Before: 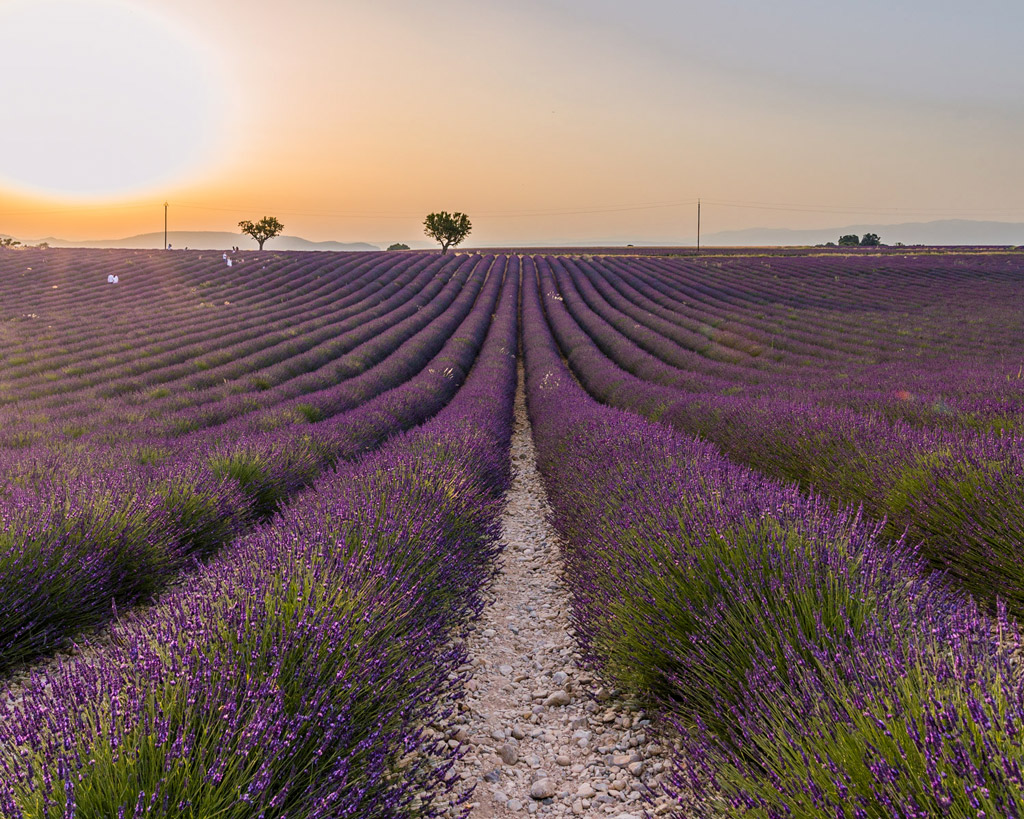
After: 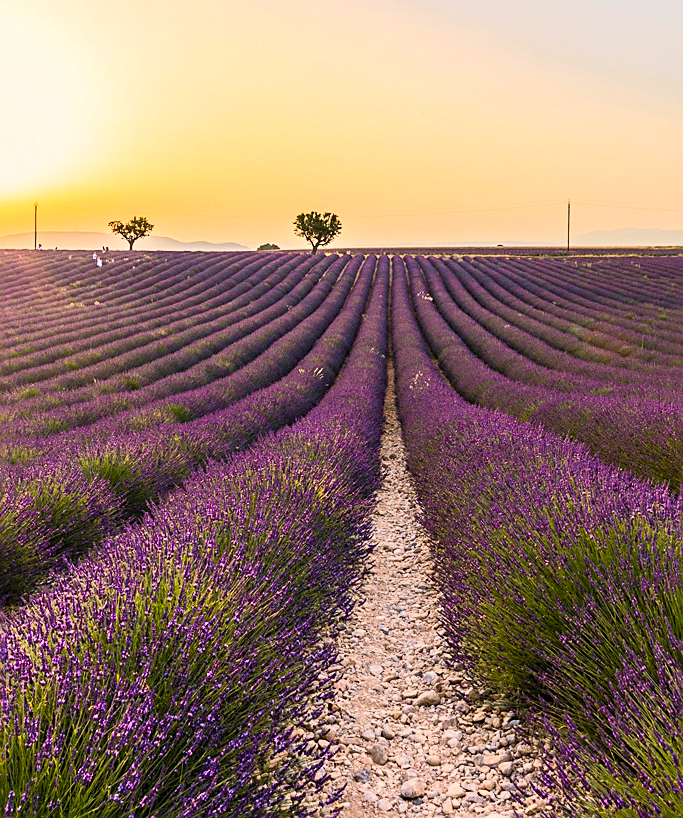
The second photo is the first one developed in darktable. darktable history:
crop and rotate: left 12.769%, right 20.444%
exposure: exposure -0.155 EV, compensate highlight preservation false
sharpen: on, module defaults
color calibration: x 0.33, y 0.346, temperature 5636.17 K
contrast brightness saturation: contrast 0.241, brightness 0.254, saturation 0.38
tone equalizer: -8 EV -0.389 EV, -7 EV -0.413 EV, -6 EV -0.301 EV, -5 EV -0.243 EV, -3 EV 0.237 EV, -2 EV 0.307 EV, -1 EV 0.399 EV, +0 EV 0.43 EV, edges refinement/feathering 500, mask exposure compensation -1.57 EV, preserve details guided filter
